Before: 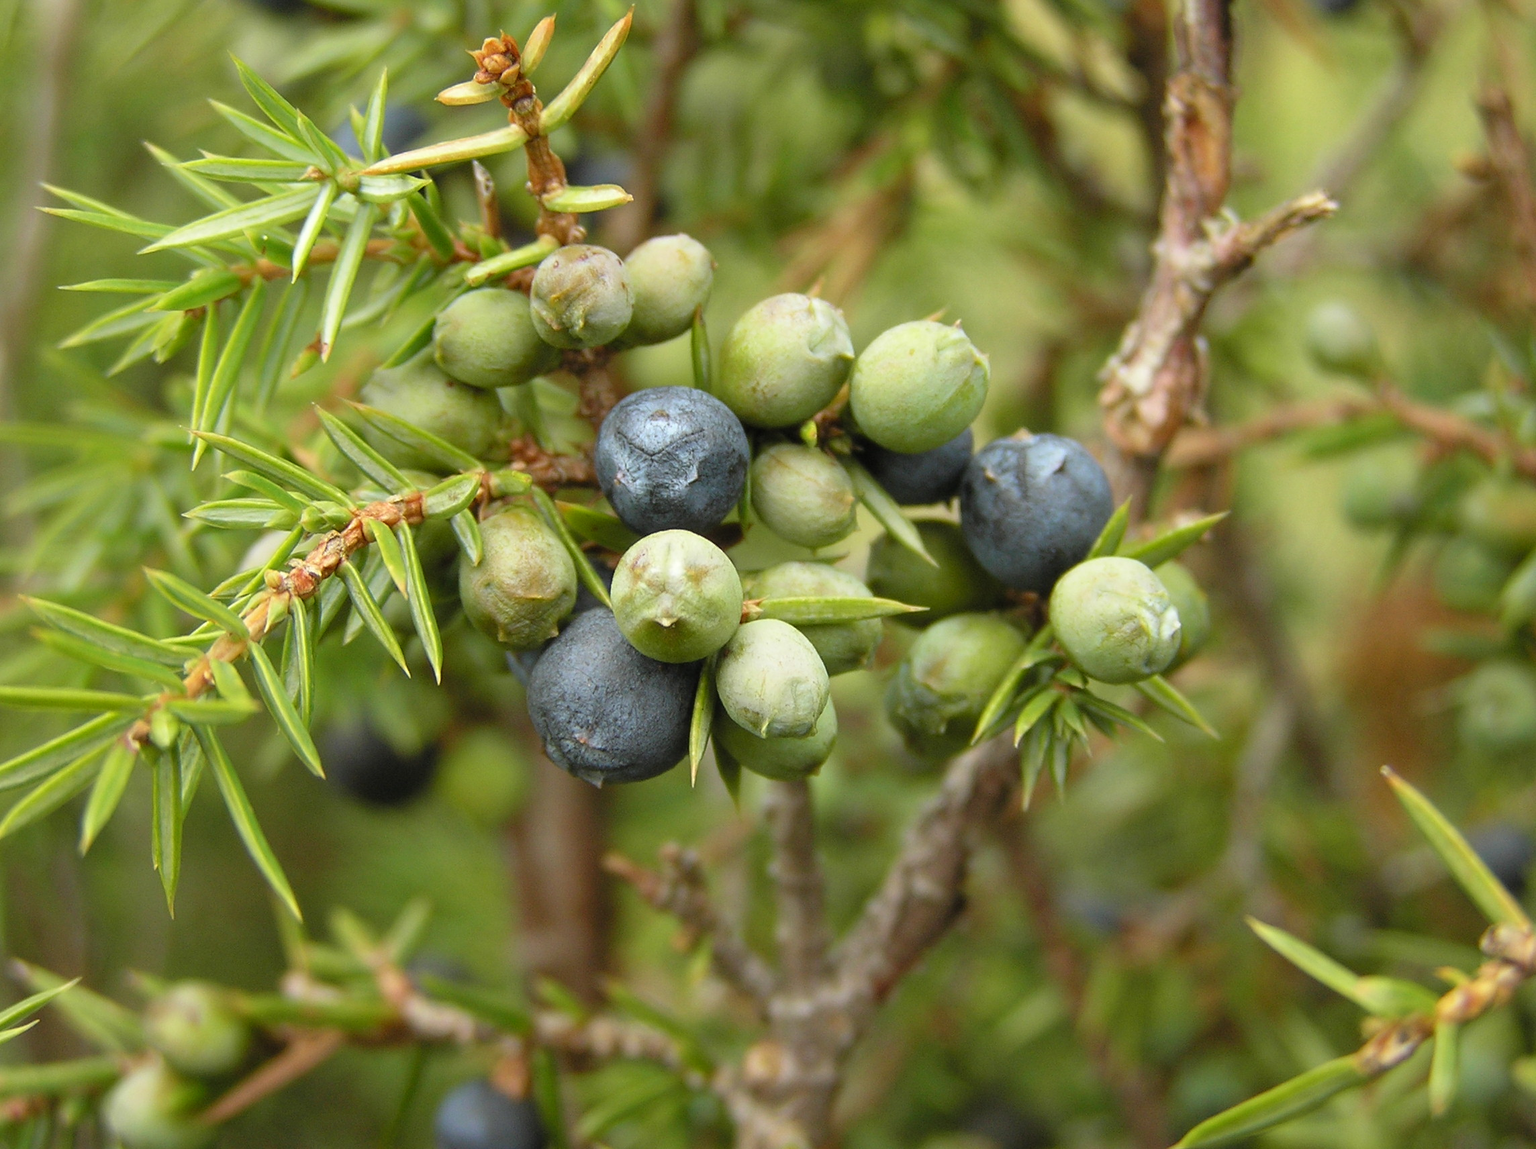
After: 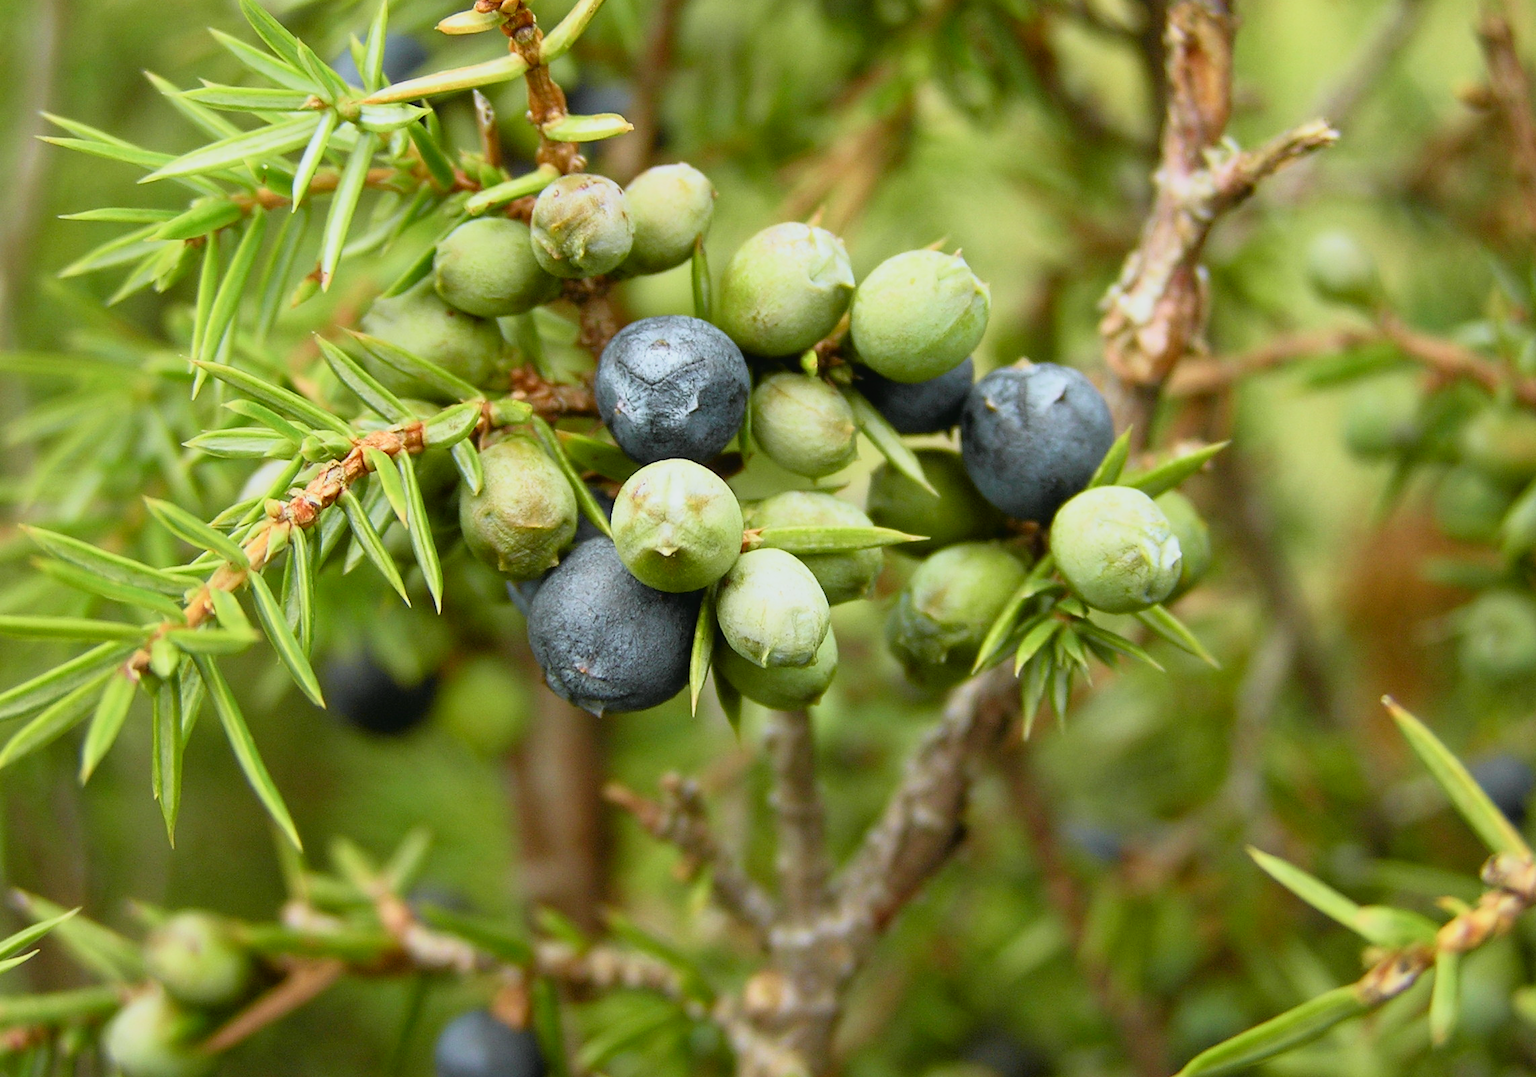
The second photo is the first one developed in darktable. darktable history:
crop and rotate: top 6.25%
sigmoid: contrast 1.22, skew 0.65
tone curve: curves: ch0 [(0, 0.024) (0.031, 0.027) (0.113, 0.069) (0.198, 0.18) (0.304, 0.303) (0.441, 0.462) (0.557, 0.6) (0.711, 0.79) (0.812, 0.878) (0.927, 0.935) (1, 0.963)]; ch1 [(0, 0) (0.222, 0.2) (0.343, 0.325) (0.45, 0.441) (0.502, 0.501) (0.527, 0.534) (0.55, 0.561) (0.632, 0.656) (0.735, 0.754) (1, 1)]; ch2 [(0, 0) (0.249, 0.222) (0.352, 0.348) (0.424, 0.439) (0.476, 0.482) (0.499, 0.501) (0.517, 0.516) (0.532, 0.544) (0.558, 0.585) (0.596, 0.629) (0.726, 0.745) (0.82, 0.796) (0.998, 0.928)], color space Lab, independent channels, preserve colors none
white balance: red 0.974, blue 1.044
